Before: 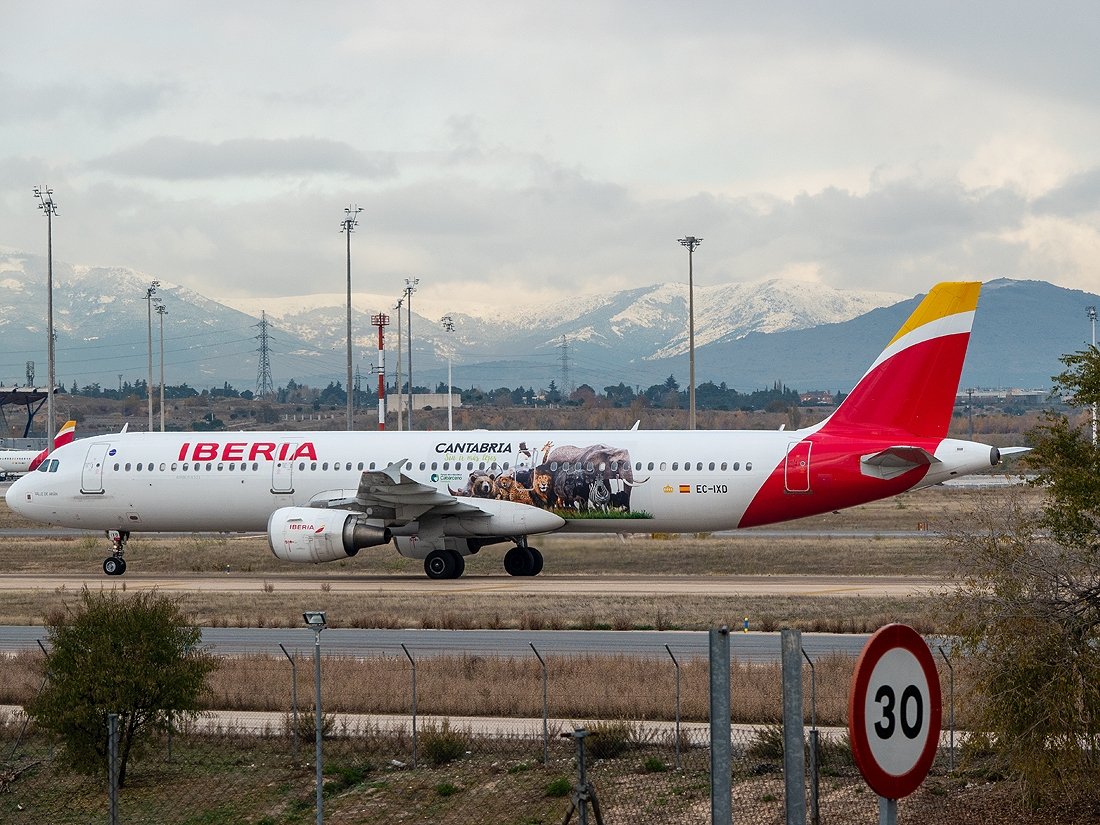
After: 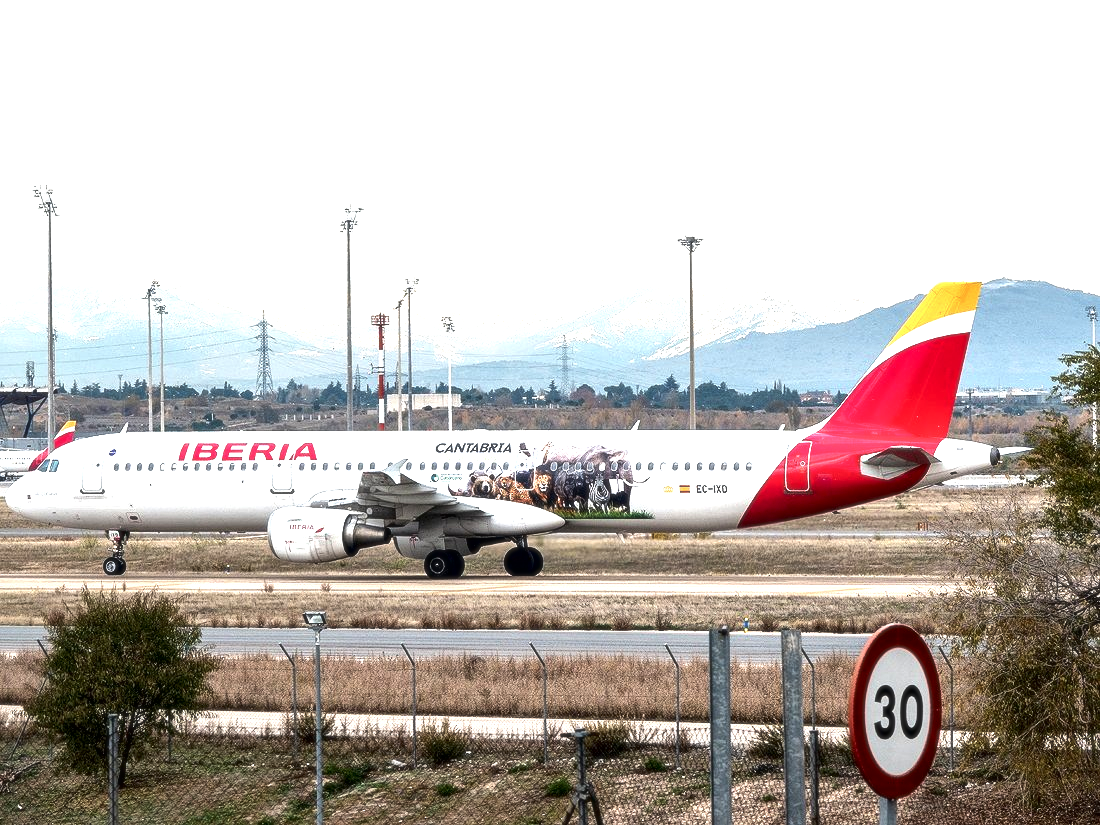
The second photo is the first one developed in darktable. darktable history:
exposure: black level correction 0.001, exposure 1 EV, compensate highlight preservation false
local contrast: mode bilateral grid, contrast 25, coarseness 47, detail 151%, midtone range 0.2
soften: size 10%, saturation 50%, brightness 0.2 EV, mix 10%
tone equalizer: -8 EV -0.417 EV, -7 EV -0.389 EV, -6 EV -0.333 EV, -5 EV -0.222 EV, -3 EV 0.222 EV, -2 EV 0.333 EV, -1 EV 0.389 EV, +0 EV 0.417 EV, edges refinement/feathering 500, mask exposure compensation -1.57 EV, preserve details no
